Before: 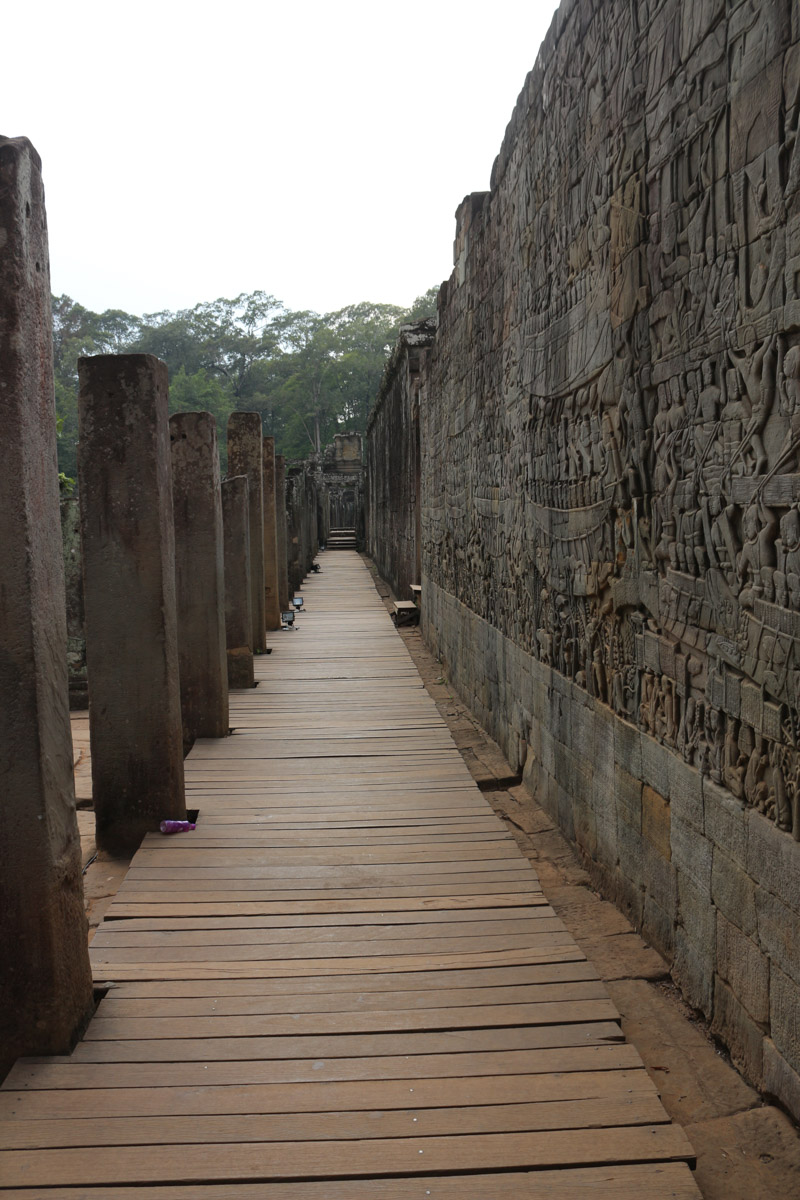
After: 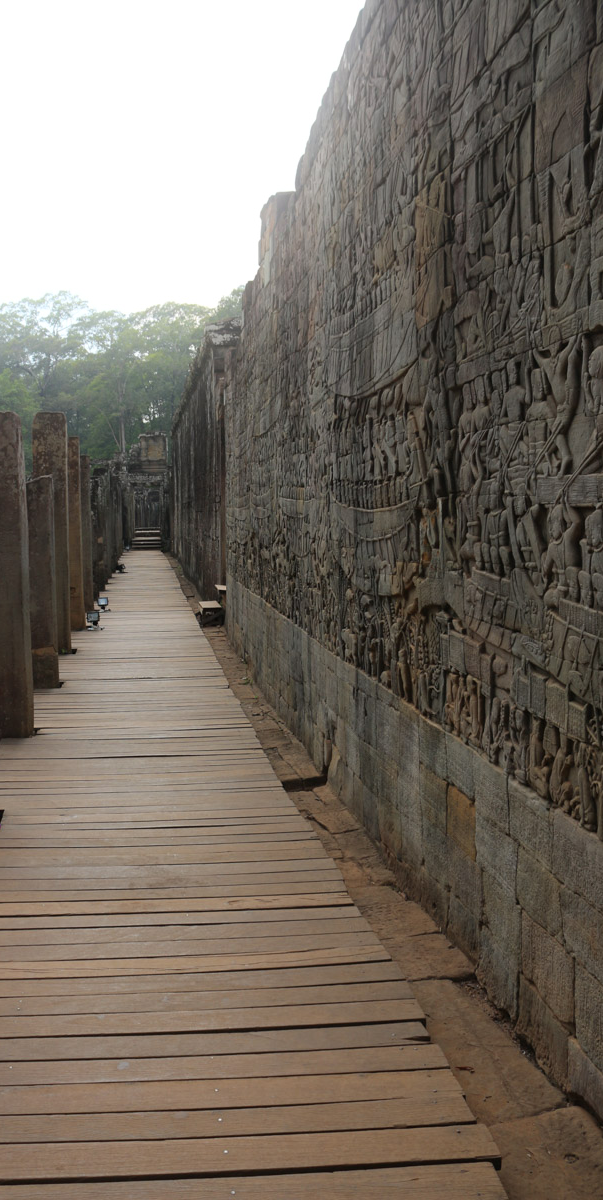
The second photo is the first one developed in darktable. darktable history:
bloom: on, module defaults
crop and rotate: left 24.6%
